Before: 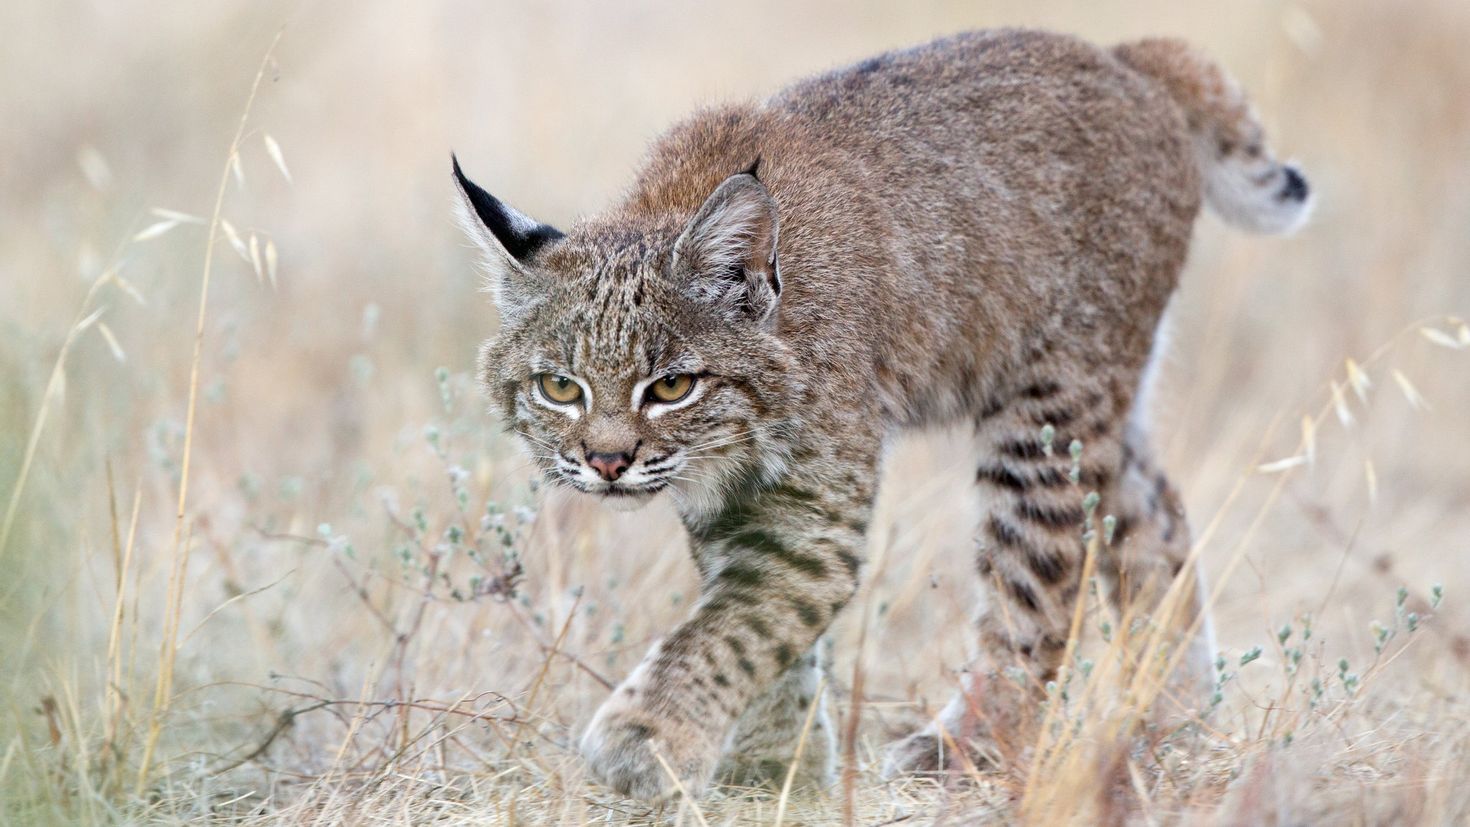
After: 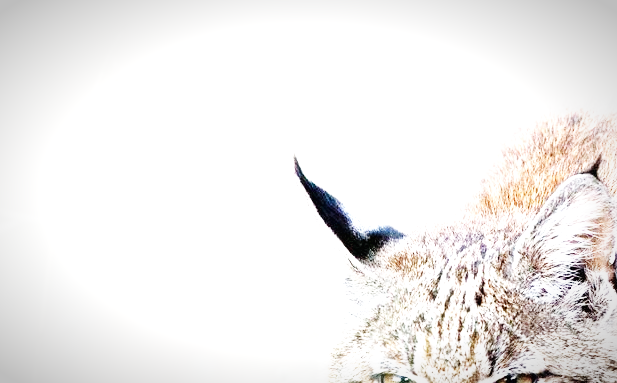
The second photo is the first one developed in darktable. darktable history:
crop and rotate: left 10.817%, top 0.062%, right 47.194%, bottom 53.626%
base curve: curves: ch0 [(0, 0.003) (0.001, 0.002) (0.006, 0.004) (0.02, 0.022) (0.048, 0.086) (0.094, 0.234) (0.162, 0.431) (0.258, 0.629) (0.385, 0.8) (0.548, 0.918) (0.751, 0.988) (1, 1)], preserve colors none
exposure: black level correction 0, exposure 1.2 EV, compensate exposure bias true, compensate highlight preservation false
local contrast: mode bilateral grid, contrast 28, coarseness 16, detail 115%, midtone range 0.2
vignetting: fall-off start 87%, automatic ratio true
grain: coarseness 0.09 ISO, strength 40%
